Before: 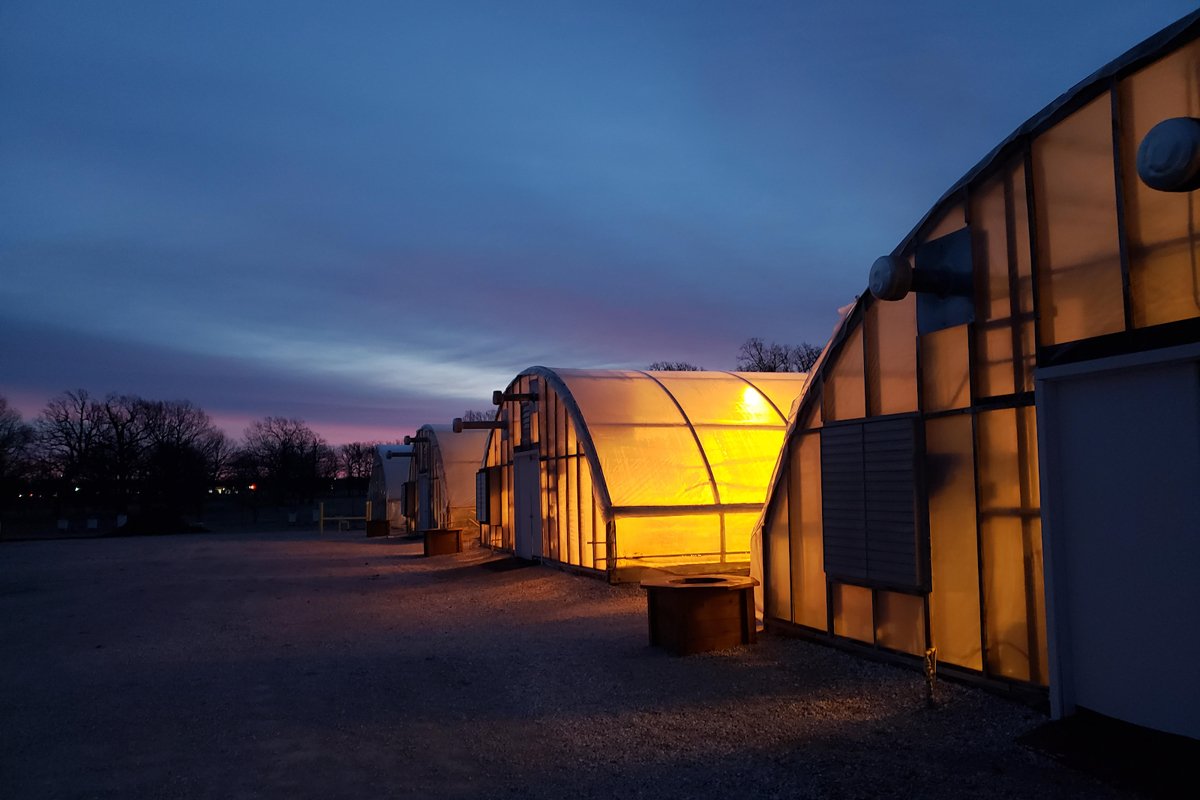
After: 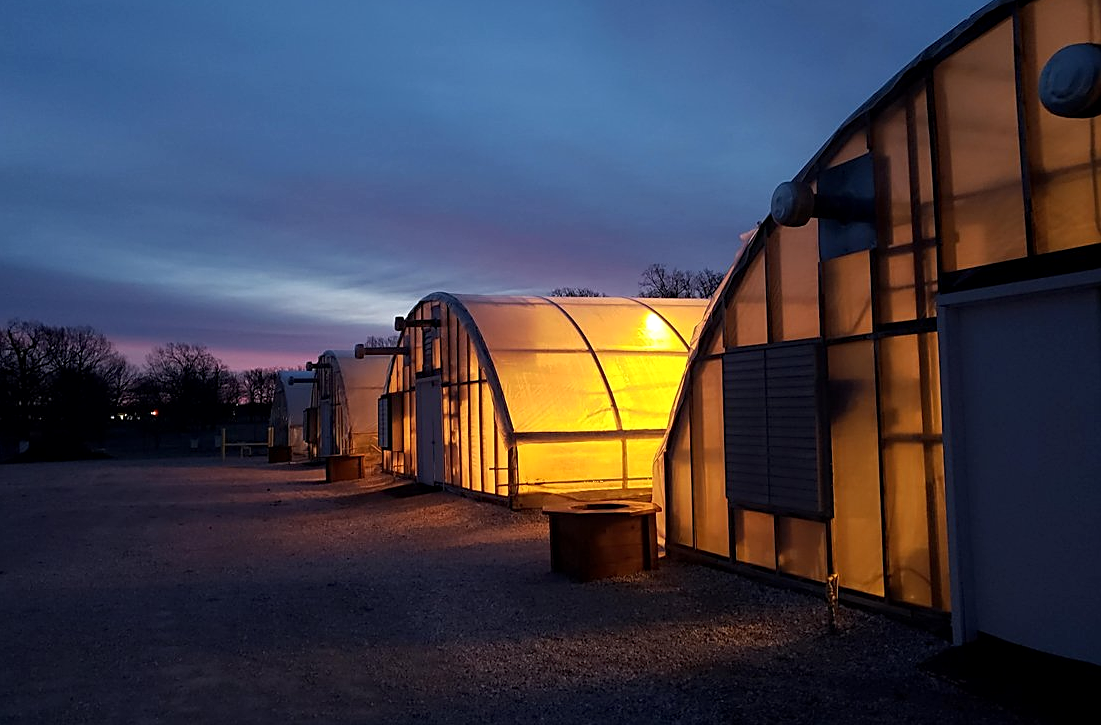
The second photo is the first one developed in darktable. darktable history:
crop and rotate: left 8.206%, top 9.306%
local contrast: highlights 104%, shadows 97%, detail 119%, midtone range 0.2
sharpen: amount 0.5
